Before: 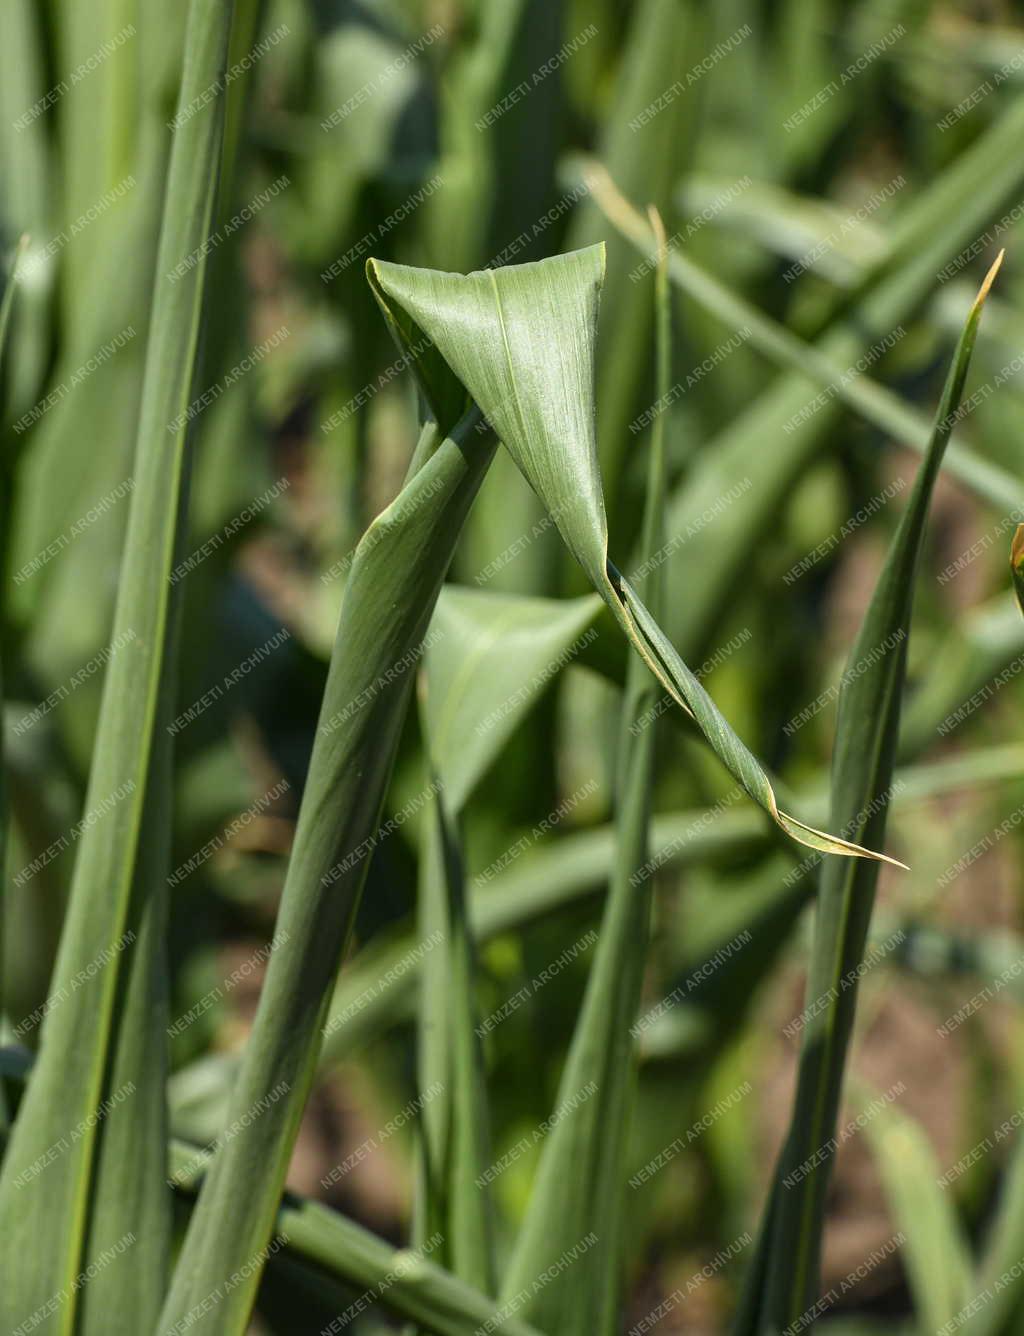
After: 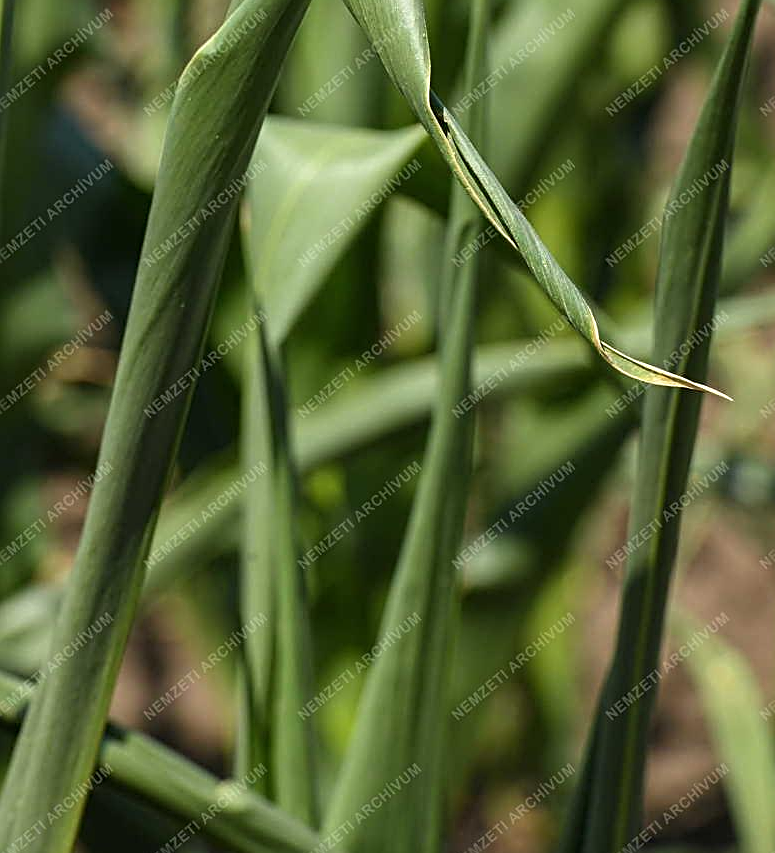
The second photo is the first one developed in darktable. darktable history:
crop and rotate: left 17.299%, top 35.115%, right 7.015%, bottom 1.024%
sharpen: radius 2.531, amount 0.628
